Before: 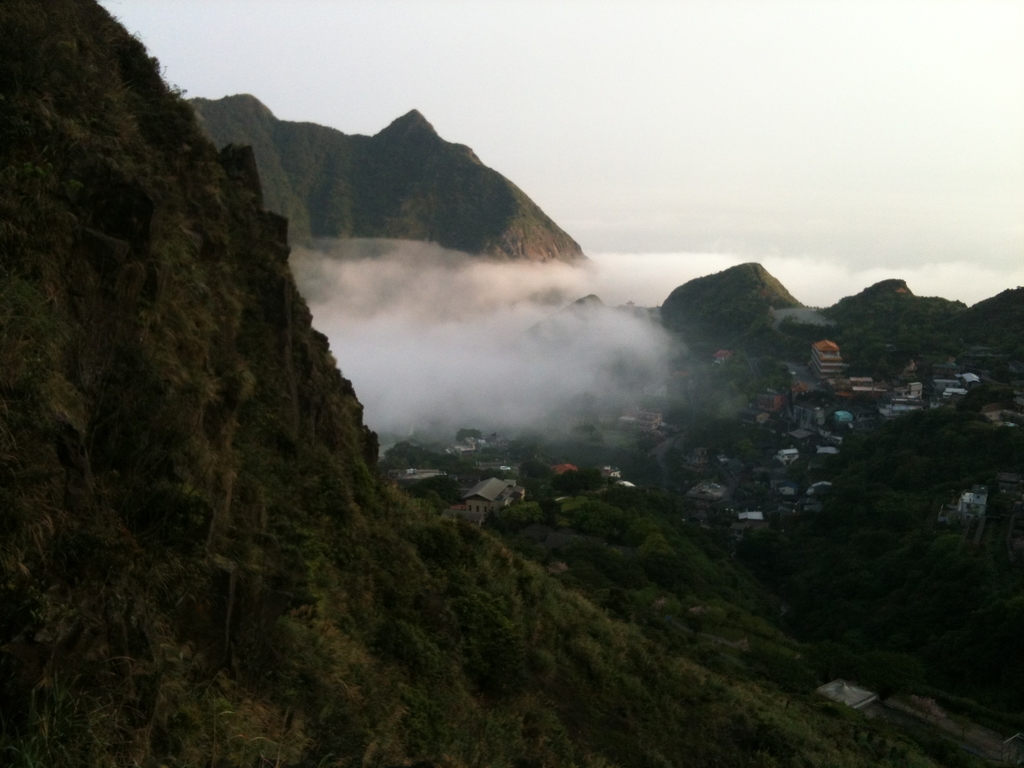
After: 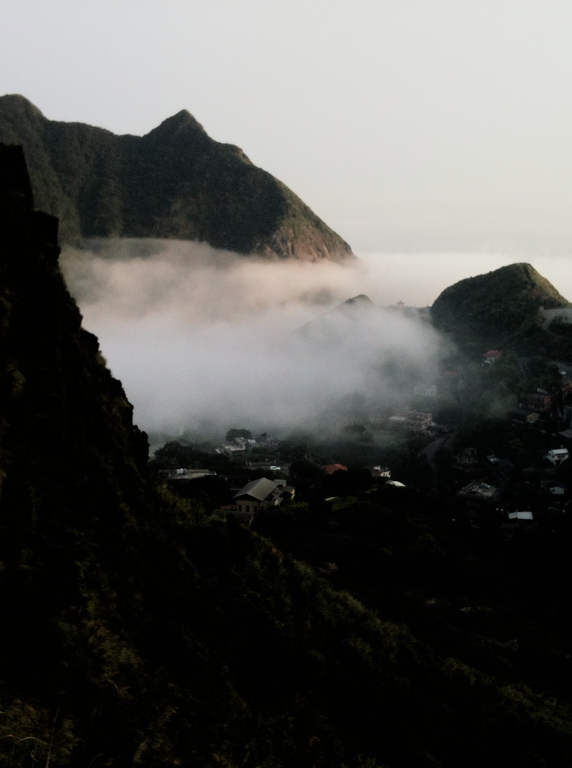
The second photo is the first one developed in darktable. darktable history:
filmic rgb: black relative exposure -5.11 EV, white relative exposure 3.98 EV, hardness 2.87, contrast 1.299
crop and rotate: left 22.493%, right 21.624%
